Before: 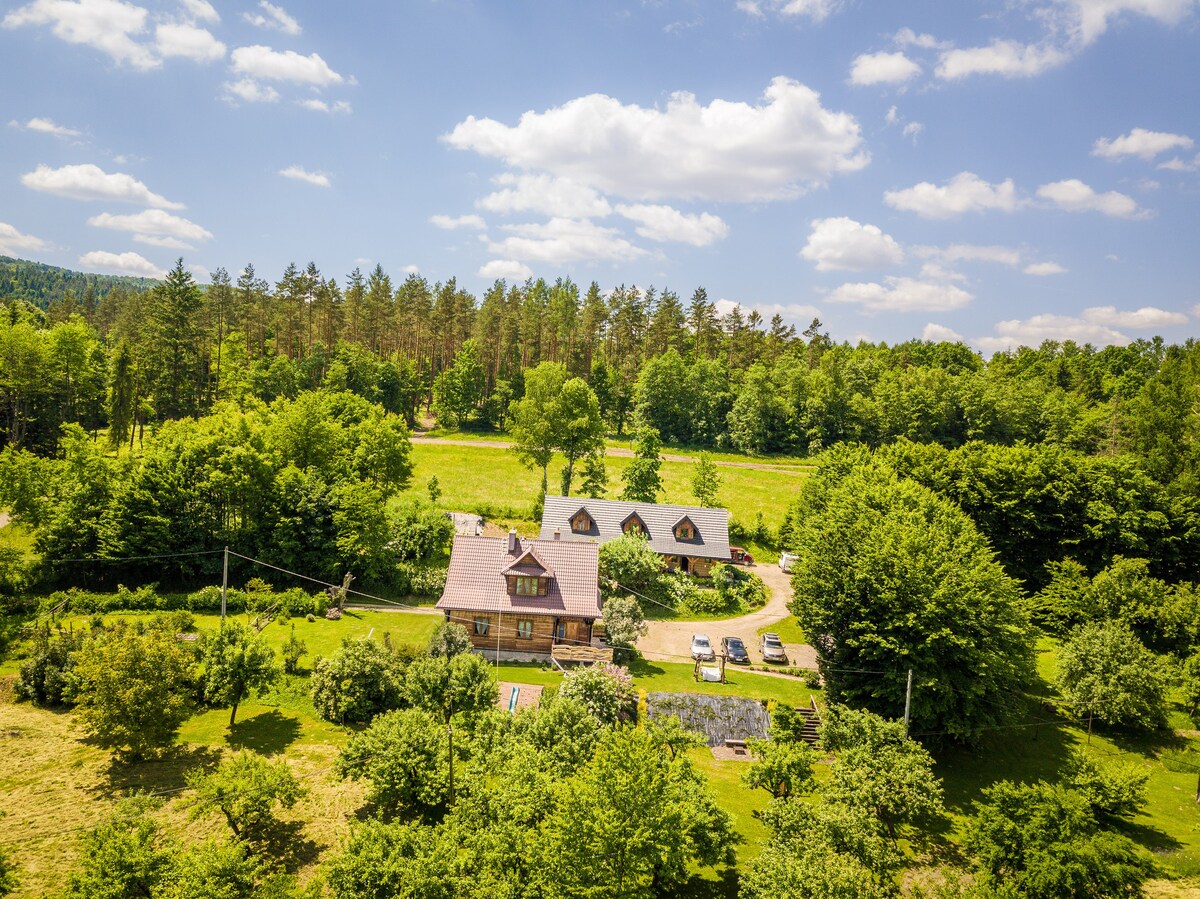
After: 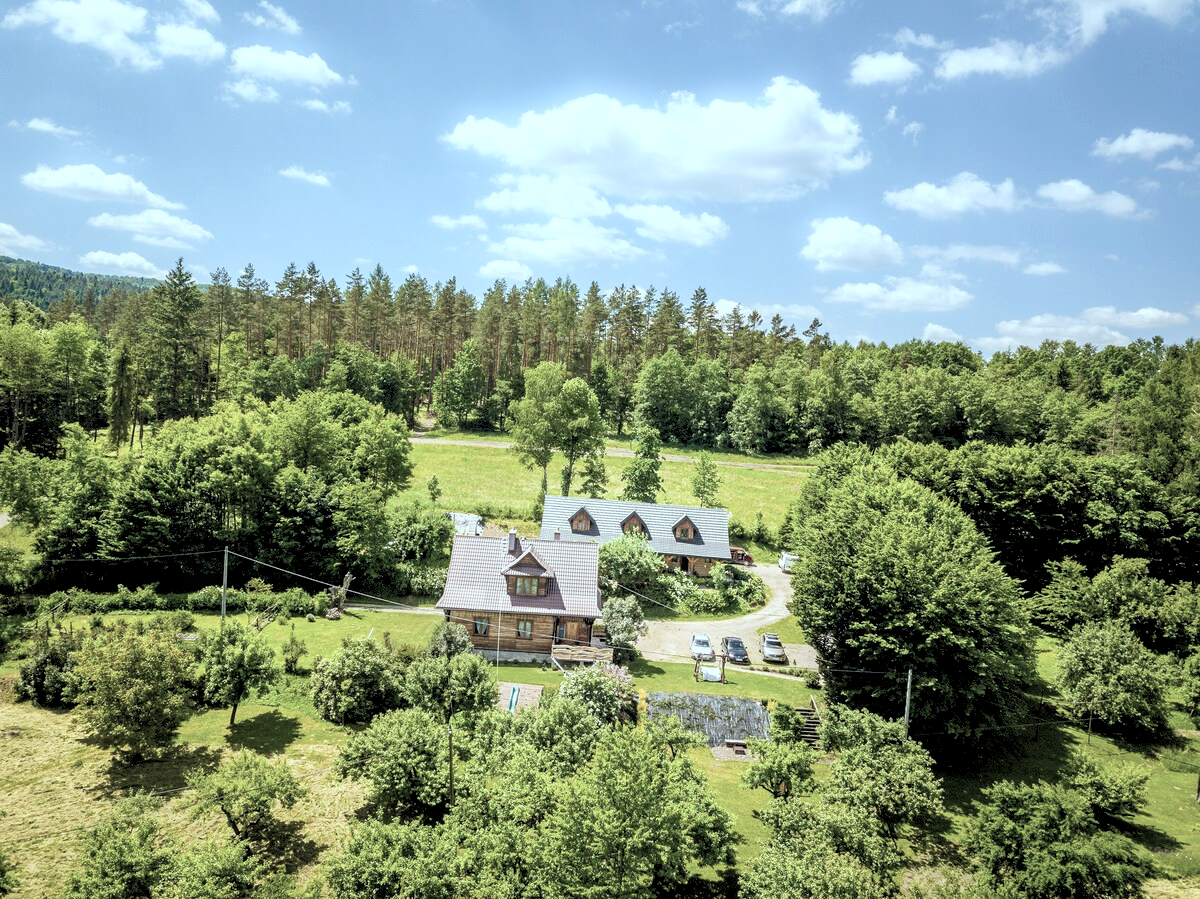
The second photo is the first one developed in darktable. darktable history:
color correction: highlights a* -12.64, highlights b* -18.1, saturation 0.7
rgb levels: levels [[0.01, 0.419, 0.839], [0, 0.5, 1], [0, 0.5, 1]]
bloom: size 3%, threshold 100%, strength 0%
